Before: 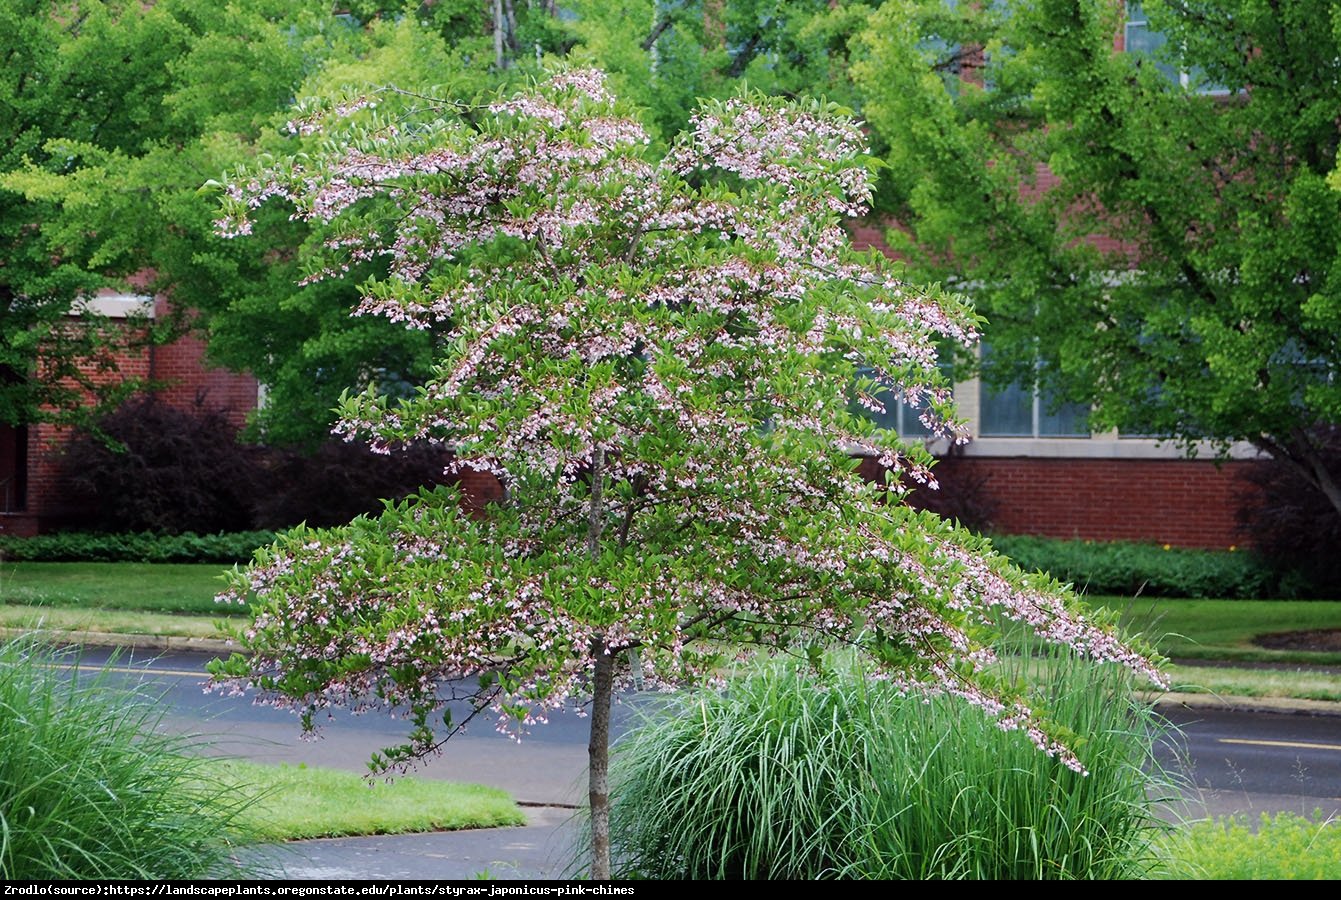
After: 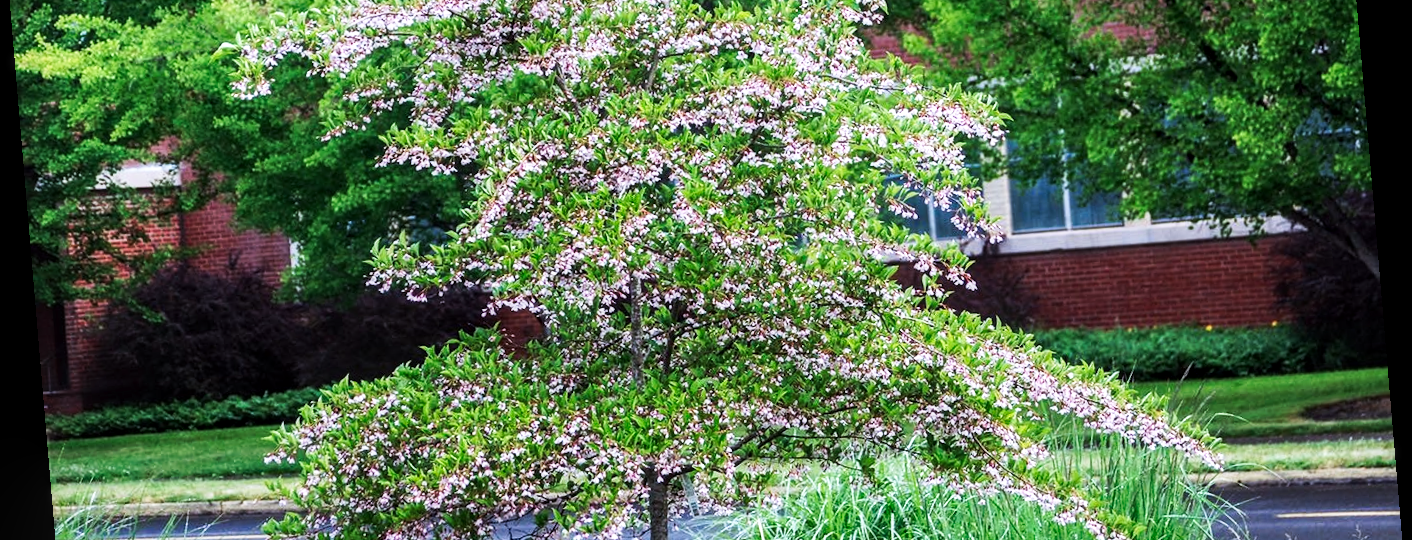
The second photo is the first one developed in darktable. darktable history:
local contrast: detail 130%
contrast brightness saturation: contrast 0.1, brightness 0.02, saturation 0.02
color balance: mode lift, gamma, gain (sRGB)
crop and rotate: top 23.043%, bottom 23.437%
color calibration: illuminant as shot in camera, x 0.358, y 0.373, temperature 4628.91 K
rotate and perspective: rotation -4.86°, automatic cropping off
tone curve: curves: ch0 [(0, 0) (0.003, 0.011) (0.011, 0.019) (0.025, 0.03) (0.044, 0.045) (0.069, 0.061) (0.1, 0.085) (0.136, 0.119) (0.177, 0.159) (0.224, 0.205) (0.277, 0.261) (0.335, 0.329) (0.399, 0.407) (0.468, 0.508) (0.543, 0.606) (0.623, 0.71) (0.709, 0.815) (0.801, 0.903) (0.898, 0.957) (1, 1)], preserve colors none
